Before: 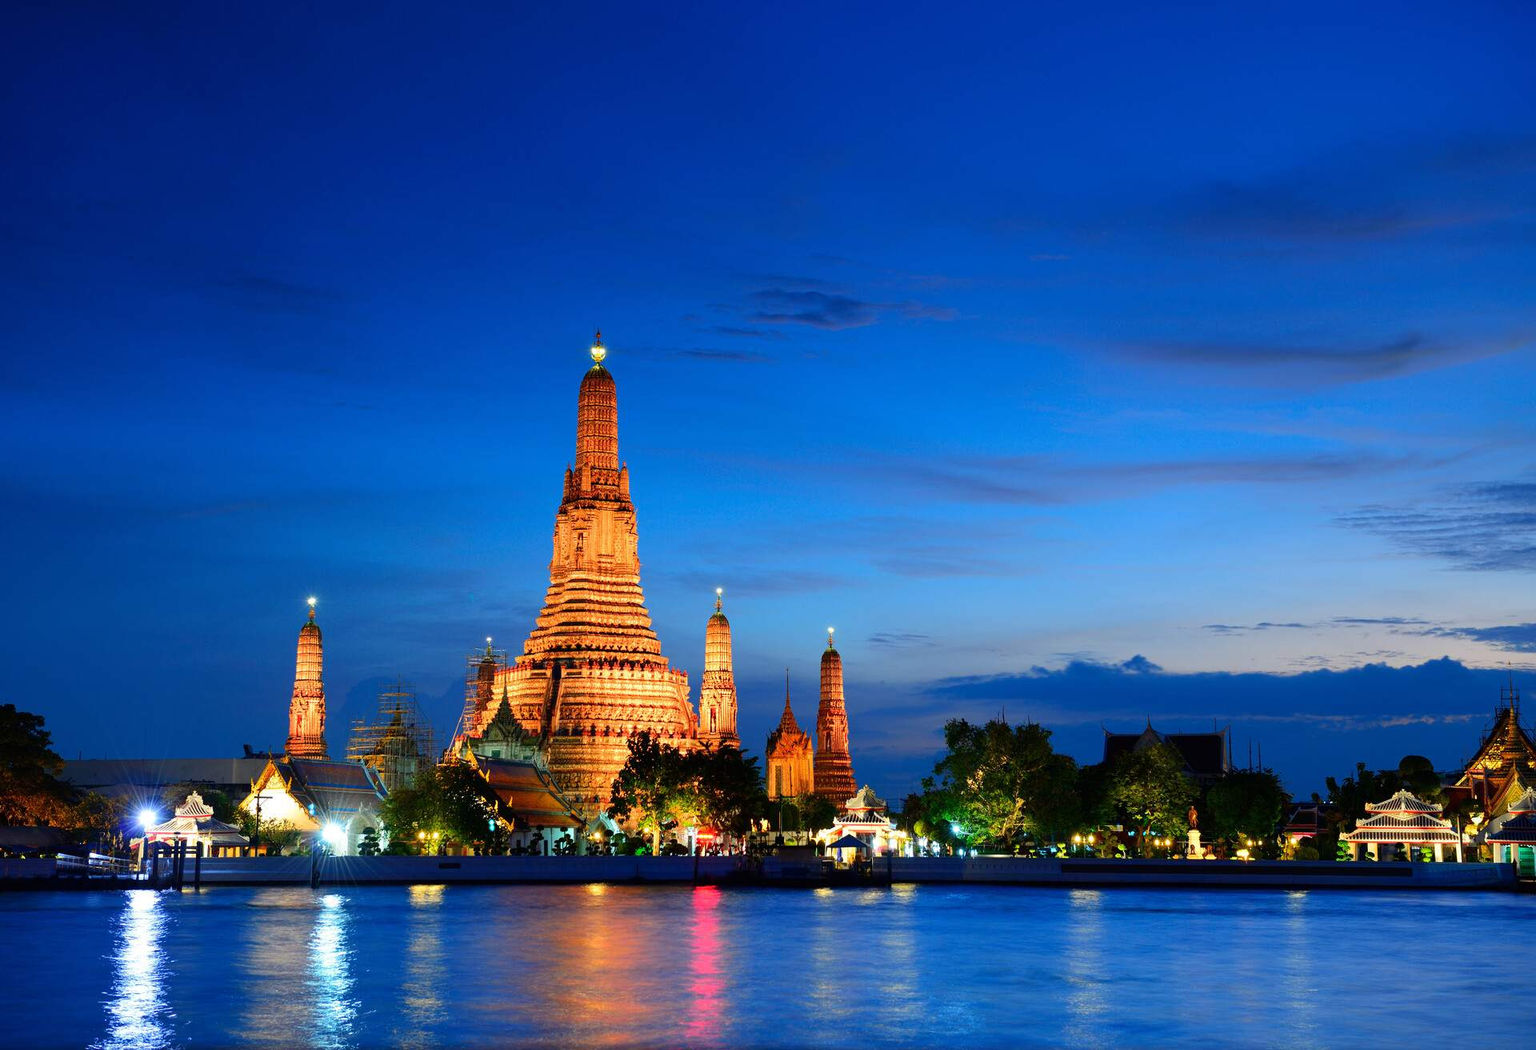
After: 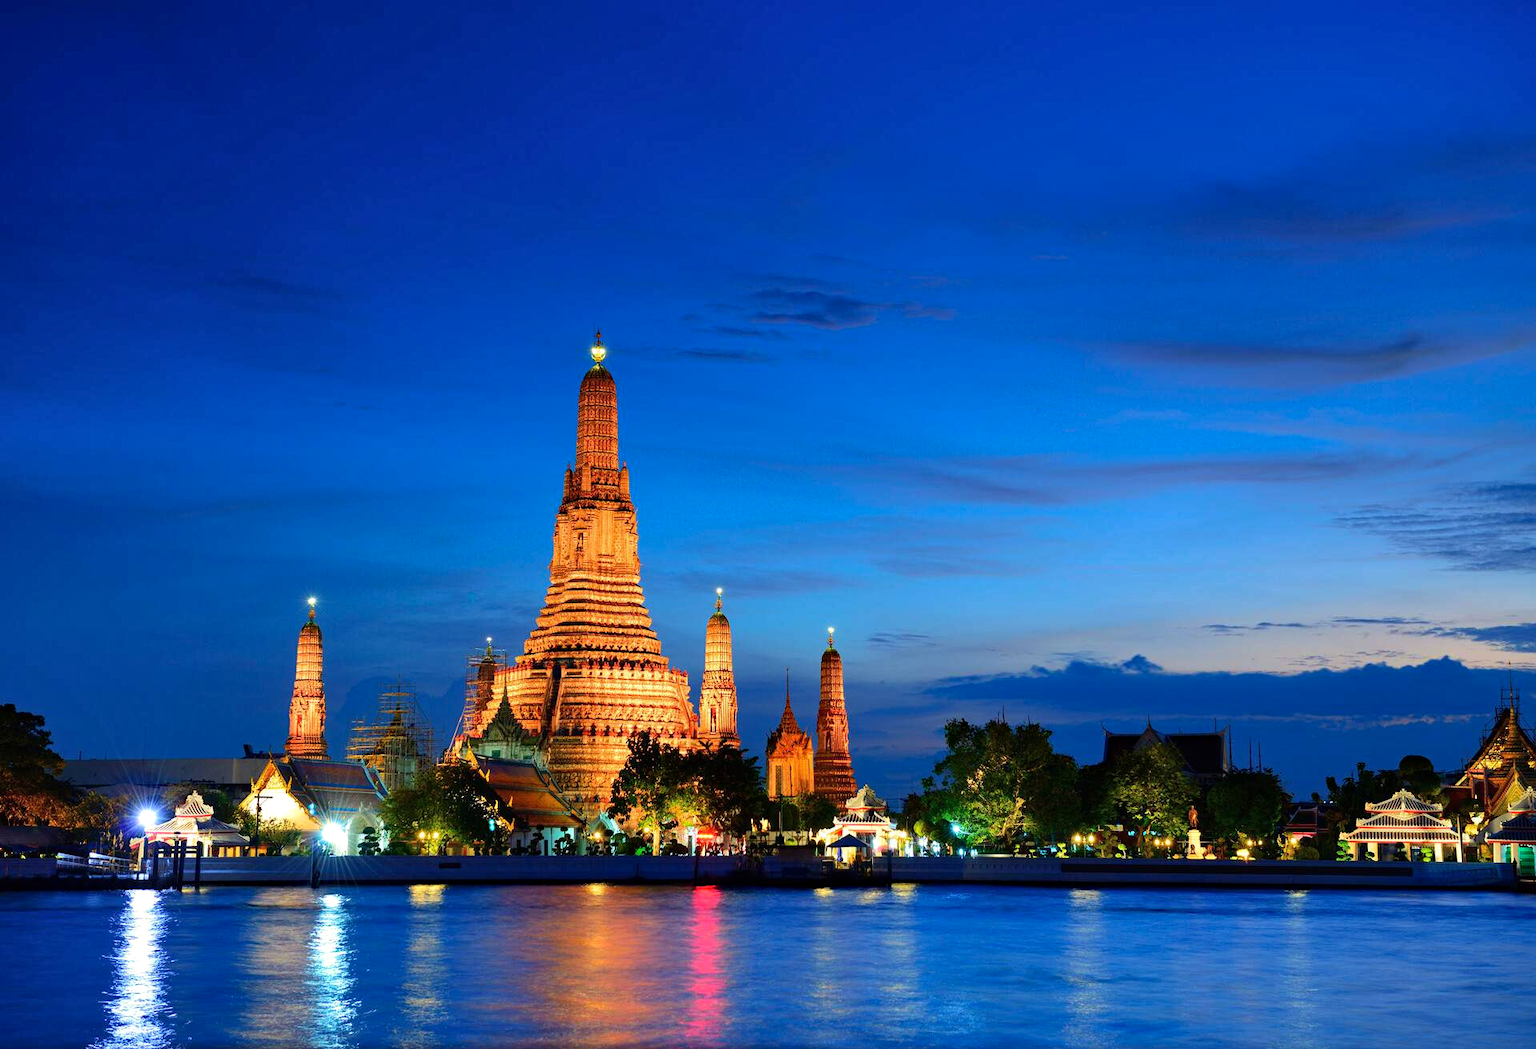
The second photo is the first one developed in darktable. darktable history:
shadows and highlights: shadows 36.39, highlights -26.9, soften with gaussian
velvia: on, module defaults
haze removal: compatibility mode true, adaptive false
